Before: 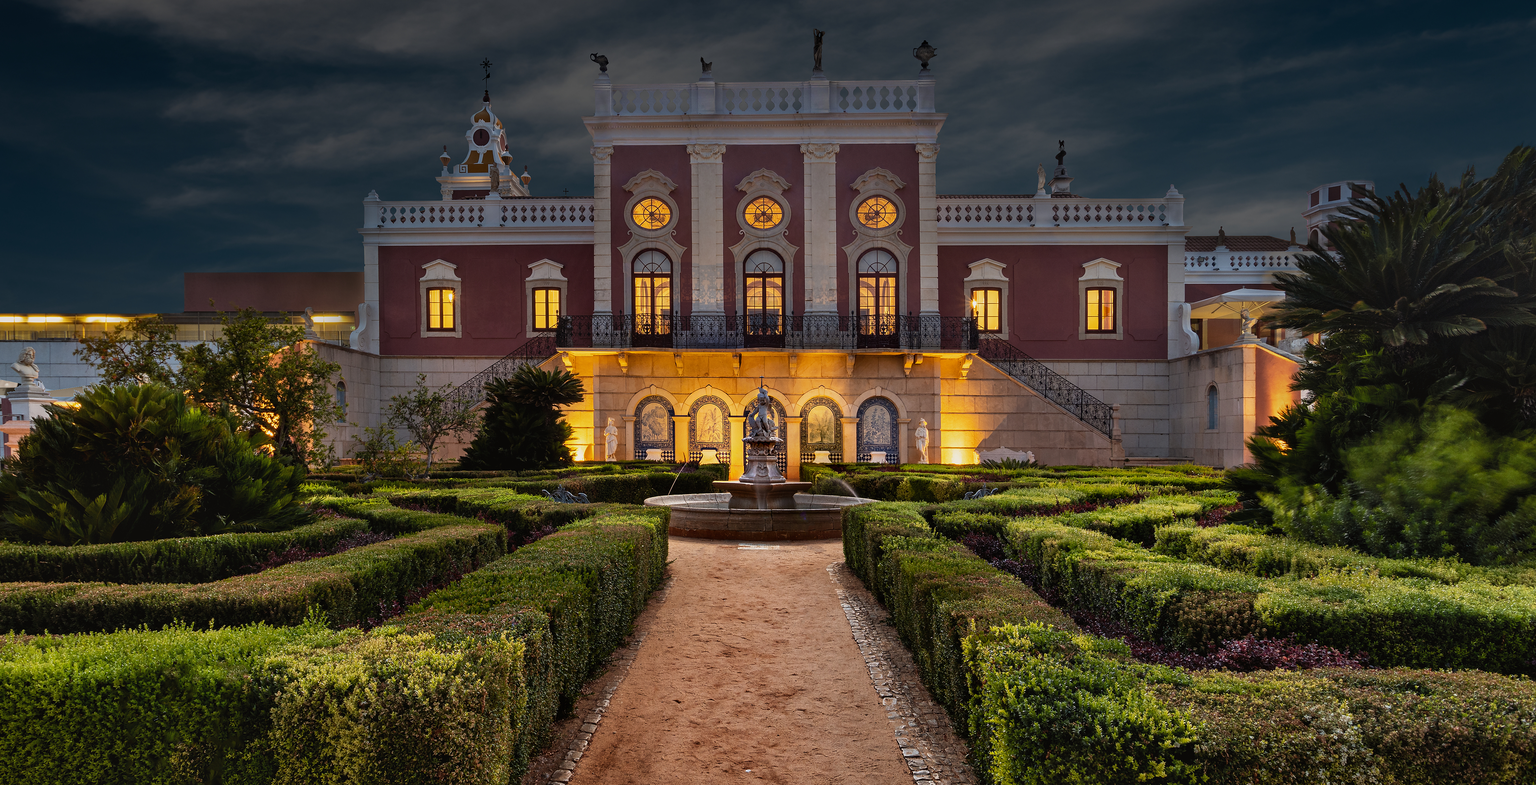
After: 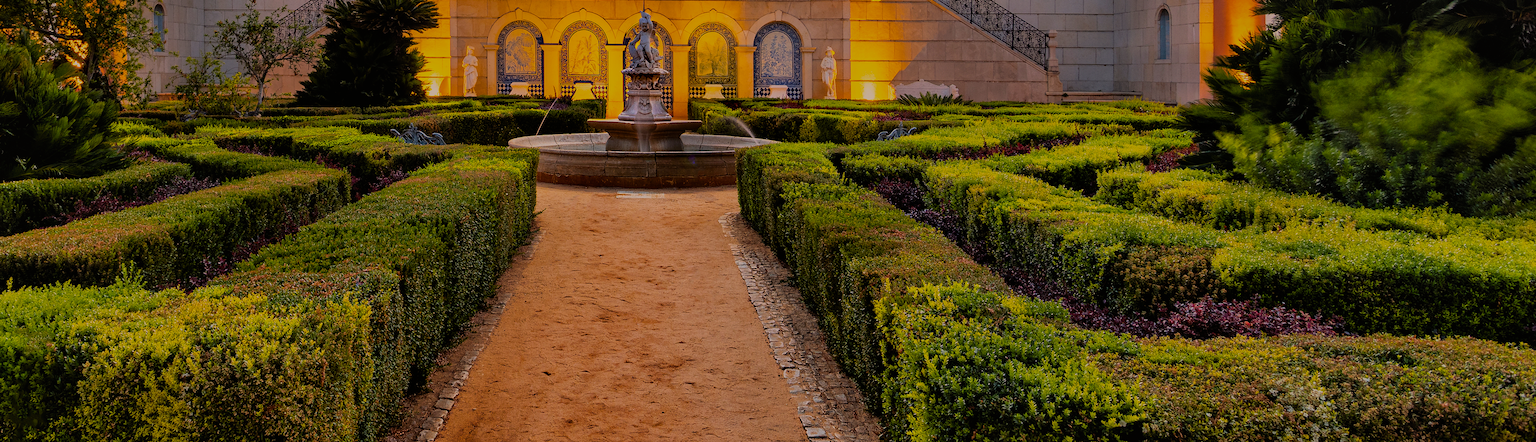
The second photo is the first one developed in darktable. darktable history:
crop and rotate: left 13.267%, top 48.196%, bottom 2.86%
filmic rgb: black relative exposure -7.97 EV, white relative exposure 8.04 EV, hardness 2.46, latitude 9.95%, contrast 0.729, highlights saturation mix 9.36%, shadows ↔ highlights balance 1.39%, color science v6 (2022)
color balance rgb: highlights gain › chroma 2.028%, highlights gain › hue 45.12°, perceptual saturation grading › global saturation 30.478%, global vibrance 20%
